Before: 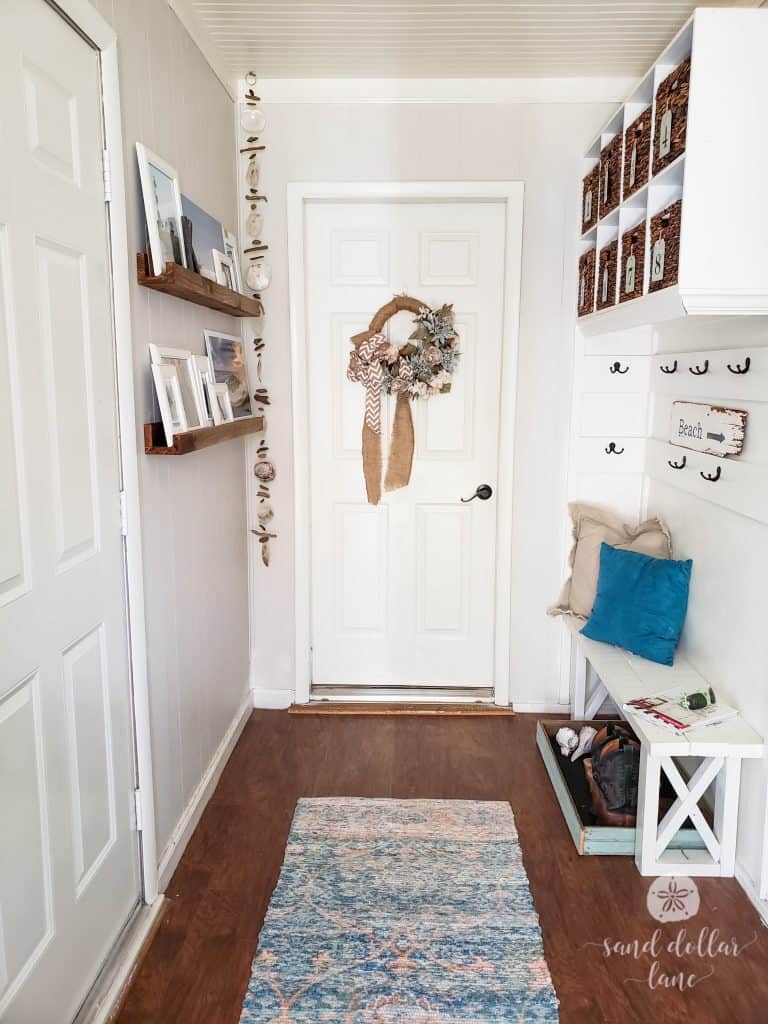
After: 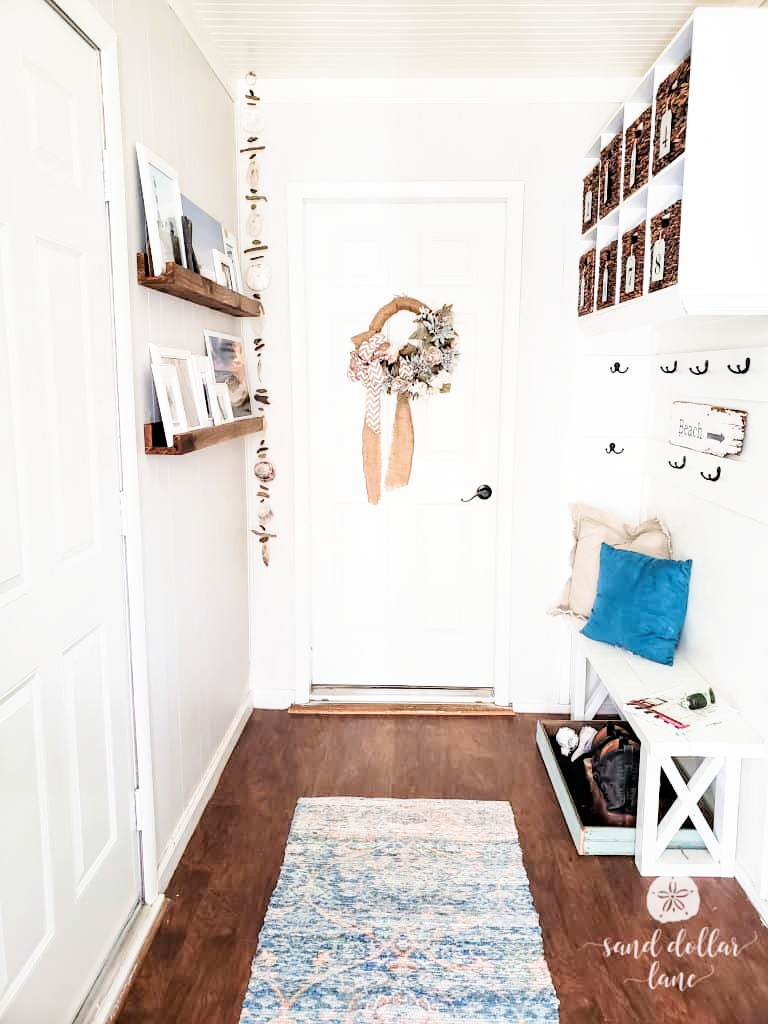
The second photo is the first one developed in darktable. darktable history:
filmic rgb: black relative exposure -5 EV, white relative exposure 3.5 EV, hardness 3.19, contrast 1.4, highlights saturation mix -50%
exposure: exposure 0.943 EV, compensate highlight preservation false
